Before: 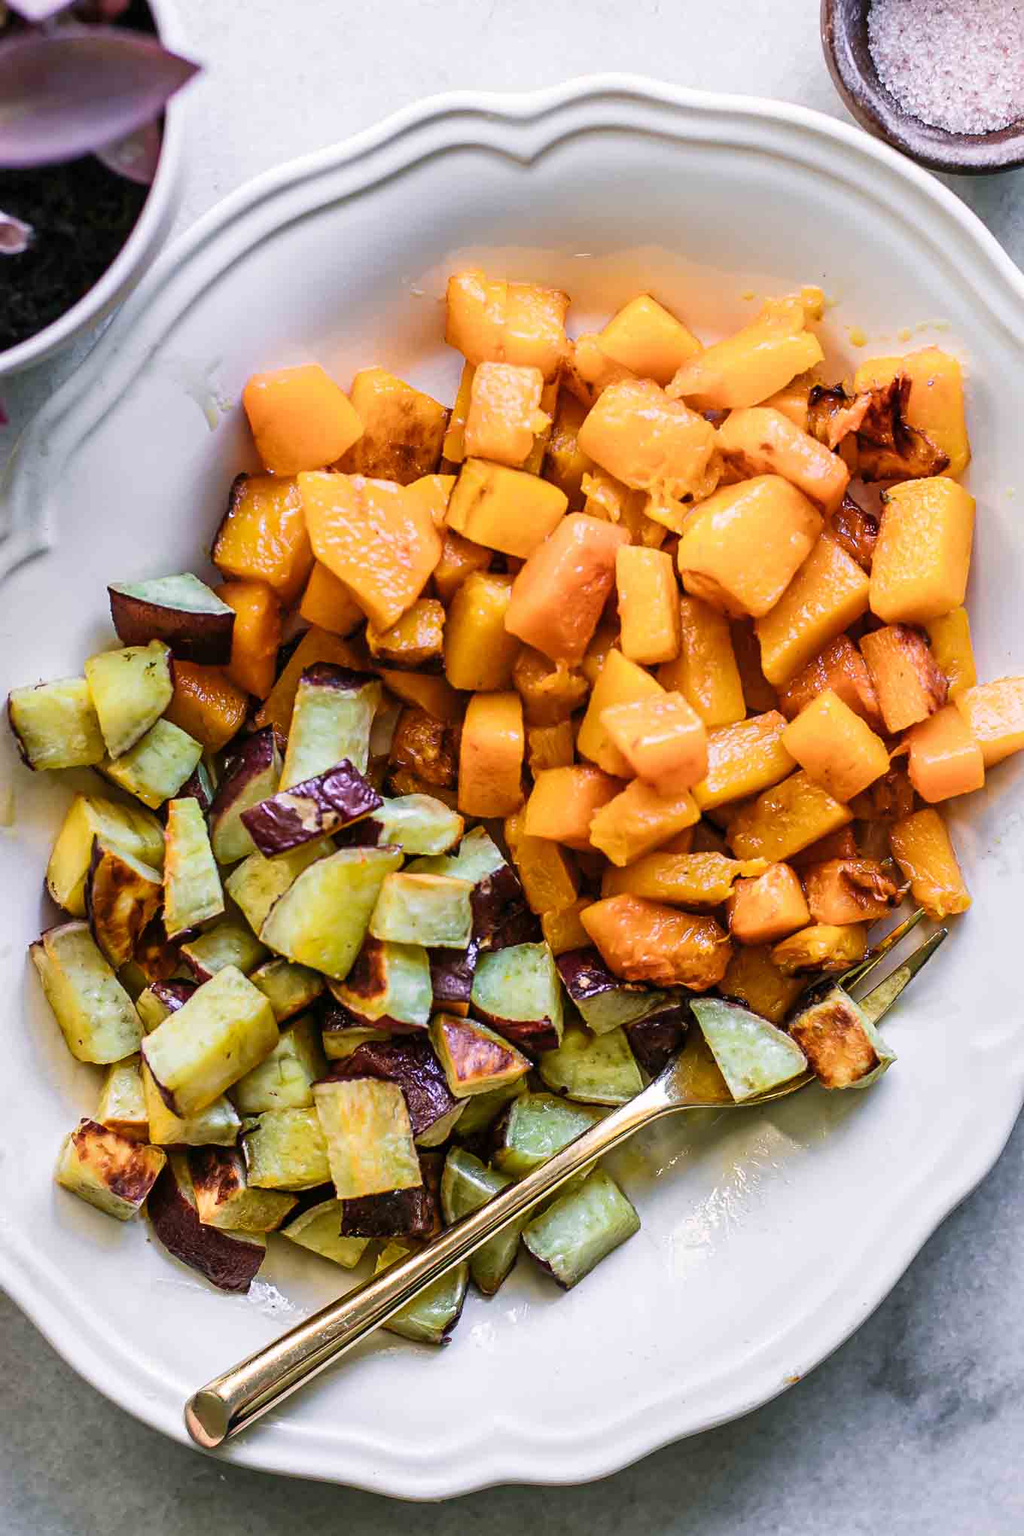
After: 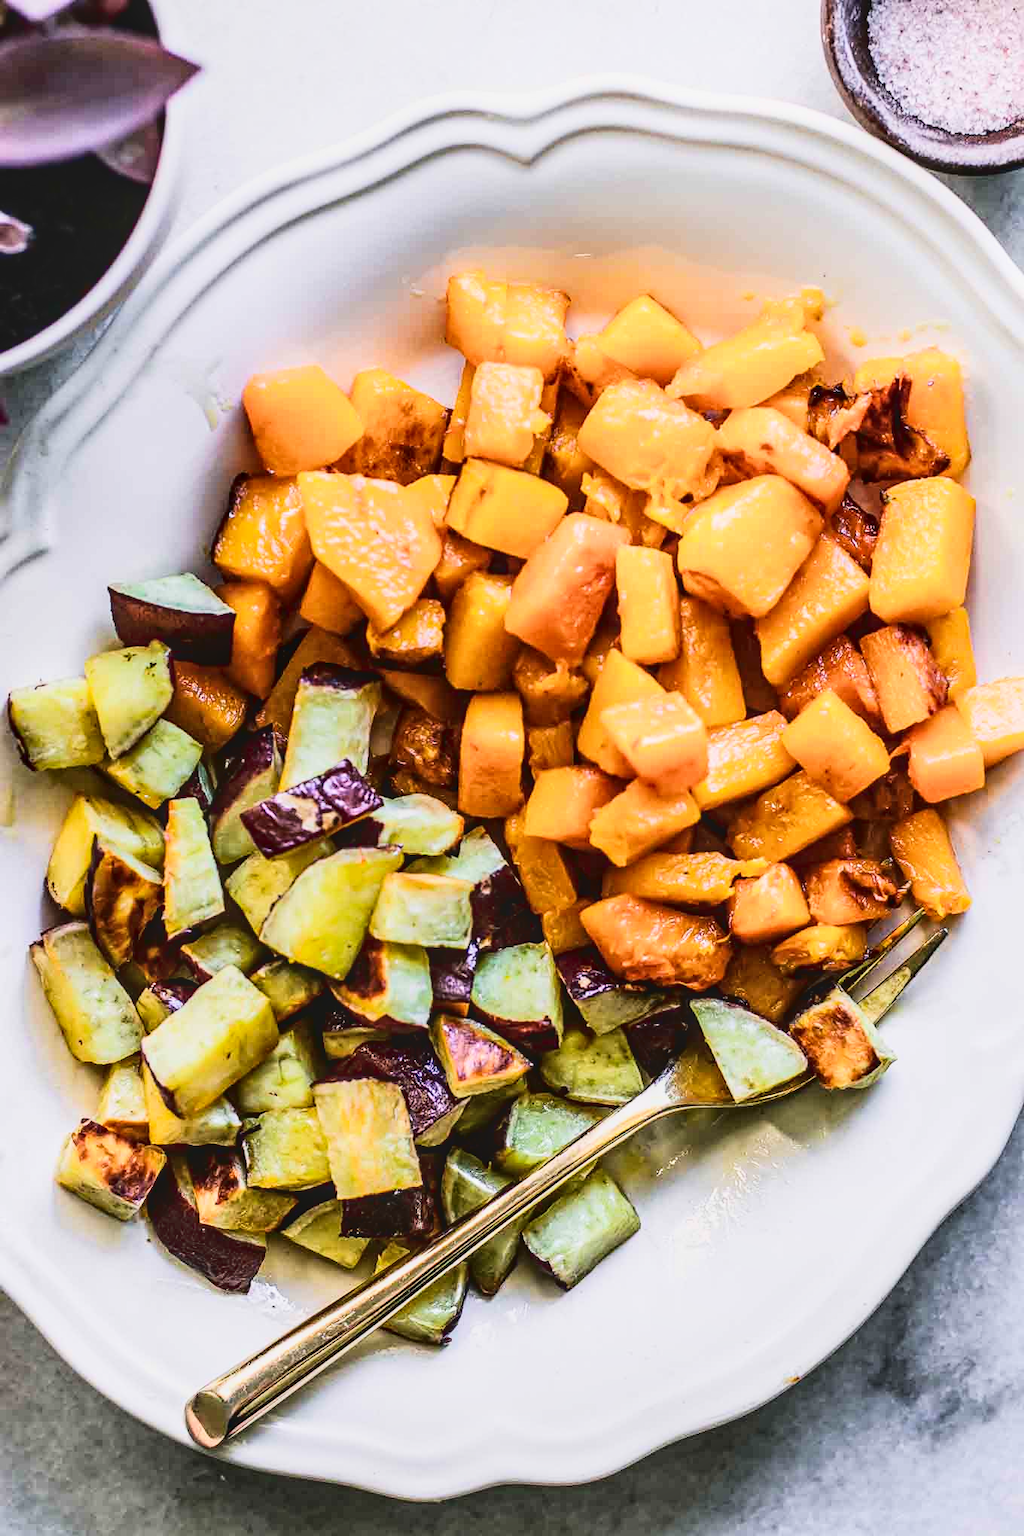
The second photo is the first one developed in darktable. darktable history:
filmic rgb: black relative exposure -7.65 EV, white relative exposure 4.56 EV, hardness 3.61, contrast 1.05
tone curve: curves: ch0 [(0, 0.058) (0.198, 0.188) (0.512, 0.582) (0.625, 0.754) (0.81, 0.934) (1, 1)], color space Lab, linked channels, preserve colors none
local contrast: on, module defaults
